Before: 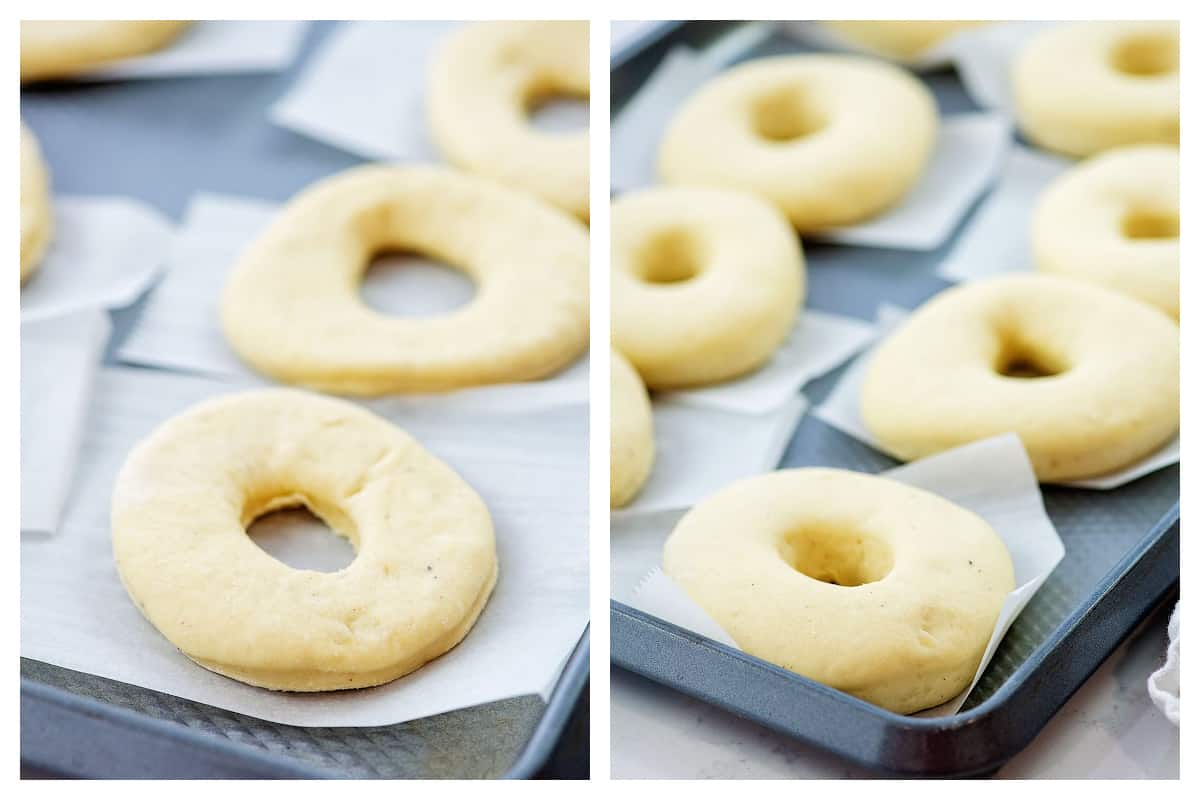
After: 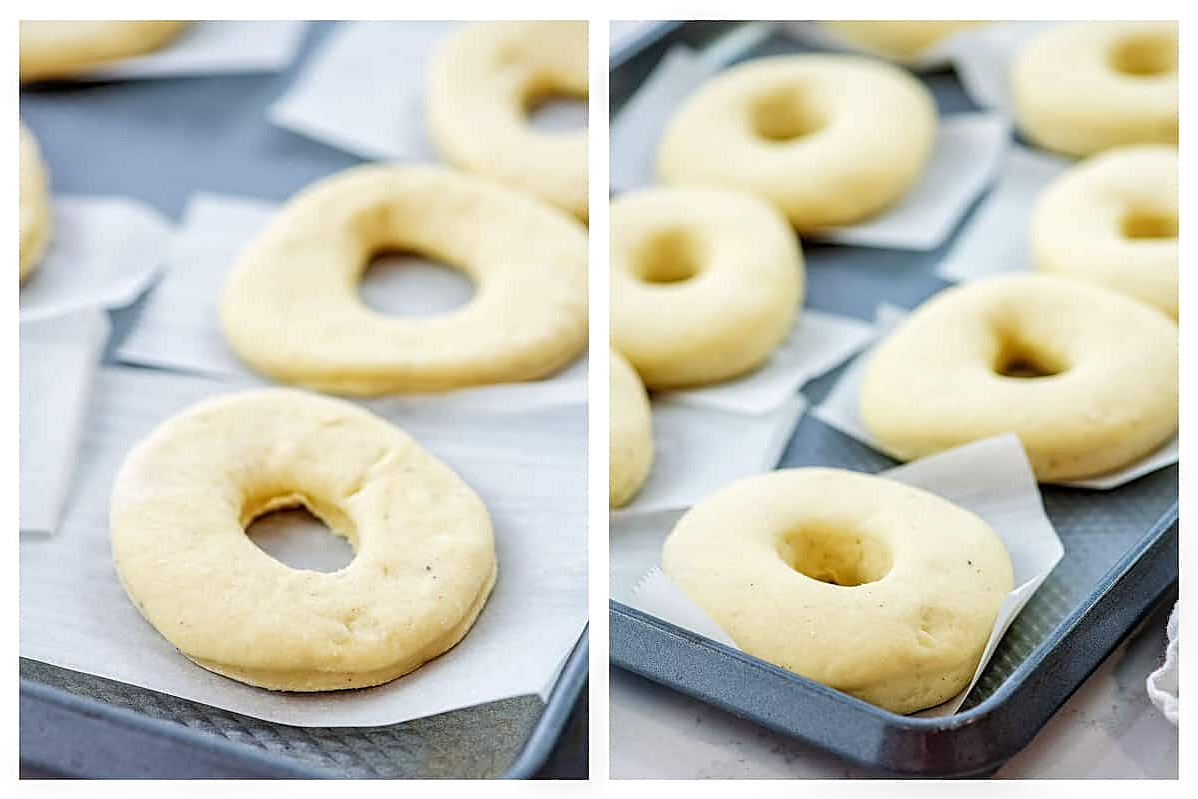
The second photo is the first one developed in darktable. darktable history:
sharpen: on, module defaults
local contrast: on, module defaults
crop and rotate: left 0.126%
